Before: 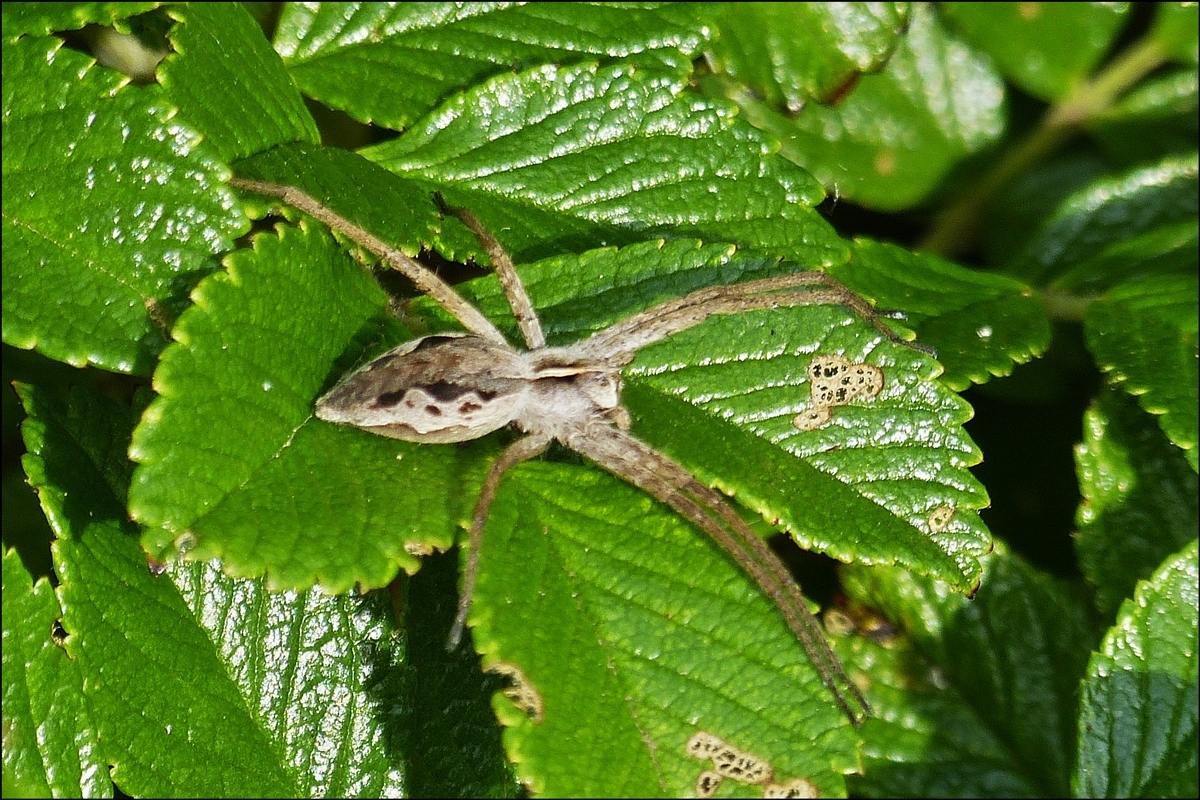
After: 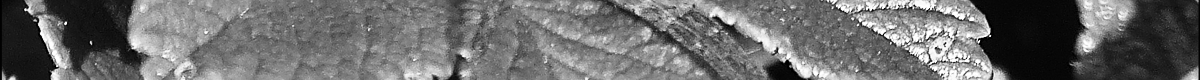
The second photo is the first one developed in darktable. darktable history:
tone curve: curves: ch0 [(0, 0) (0.074, 0.04) (0.157, 0.1) (0.472, 0.515) (0.635, 0.731) (0.768, 0.878) (0.899, 0.969) (1, 1)]; ch1 [(0, 0) (0.08, 0.08) (0.3, 0.3) (0.5, 0.5) (0.539, 0.558) (0.586, 0.658) (0.69, 0.787) (0.92, 0.92) (1, 1)]; ch2 [(0, 0) (0.08, 0.08) (0.3, 0.3) (0.5, 0.5) (0.543, 0.597) (0.597, 0.679) (0.92, 0.92) (1, 1)], color space Lab, independent channels, preserve colors none
sharpen: on, module defaults
crop and rotate: top 59.084%, bottom 30.916%
monochrome: on, module defaults
